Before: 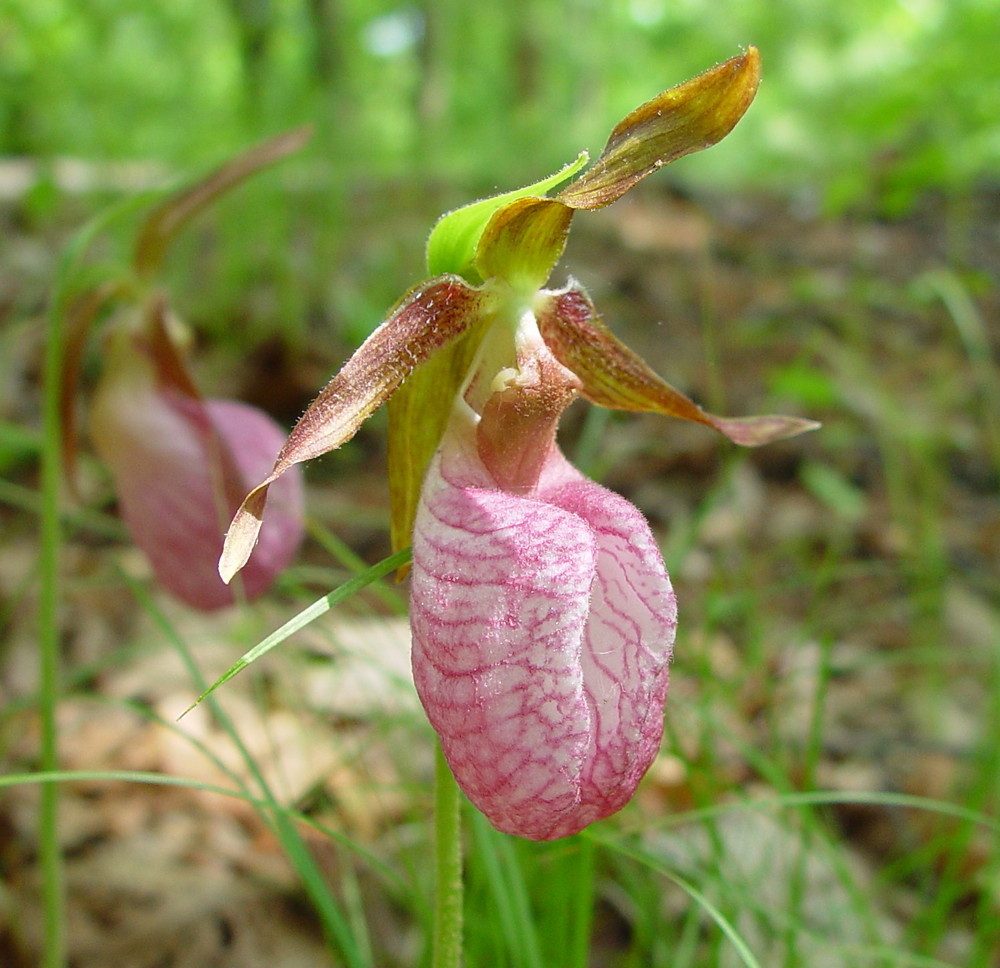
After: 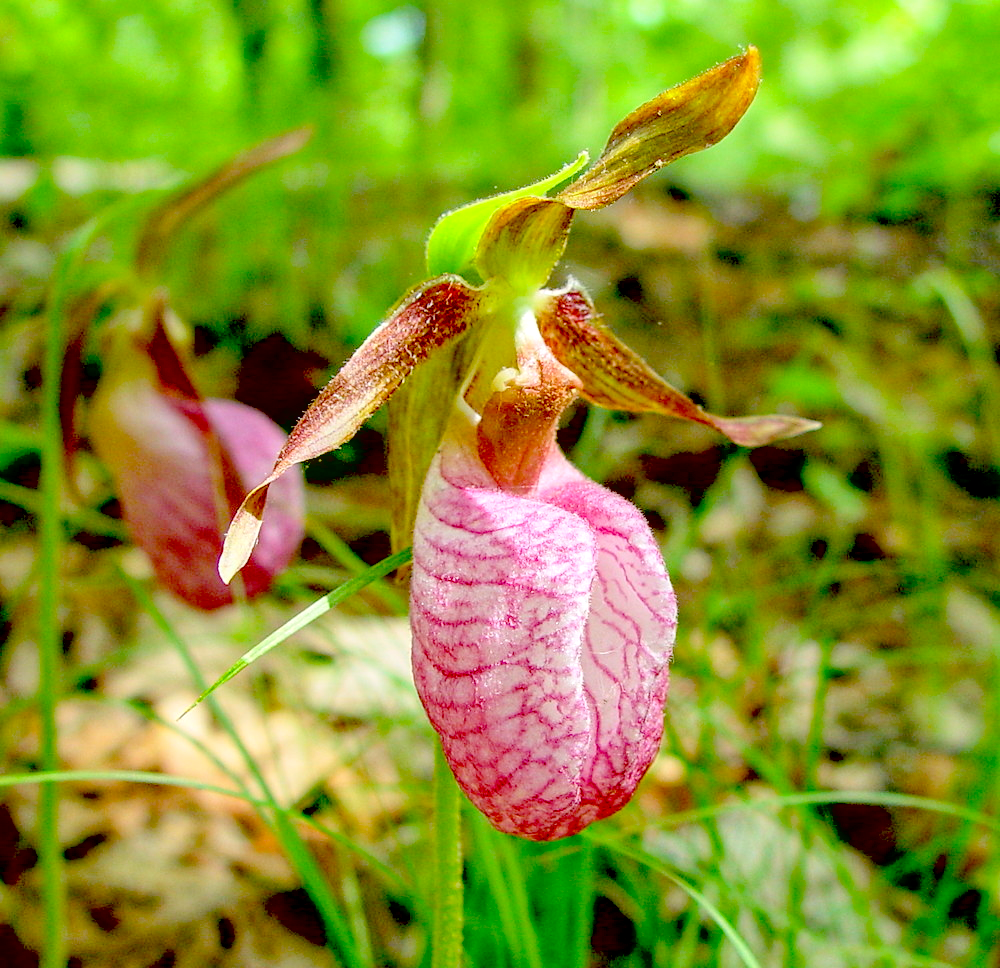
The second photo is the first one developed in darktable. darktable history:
exposure: black level correction 0.056, compensate highlight preservation false
contrast brightness saturation: contrast 0.101, brightness 0.291, saturation 0.141
local contrast: on, module defaults
haze removal: adaptive false
